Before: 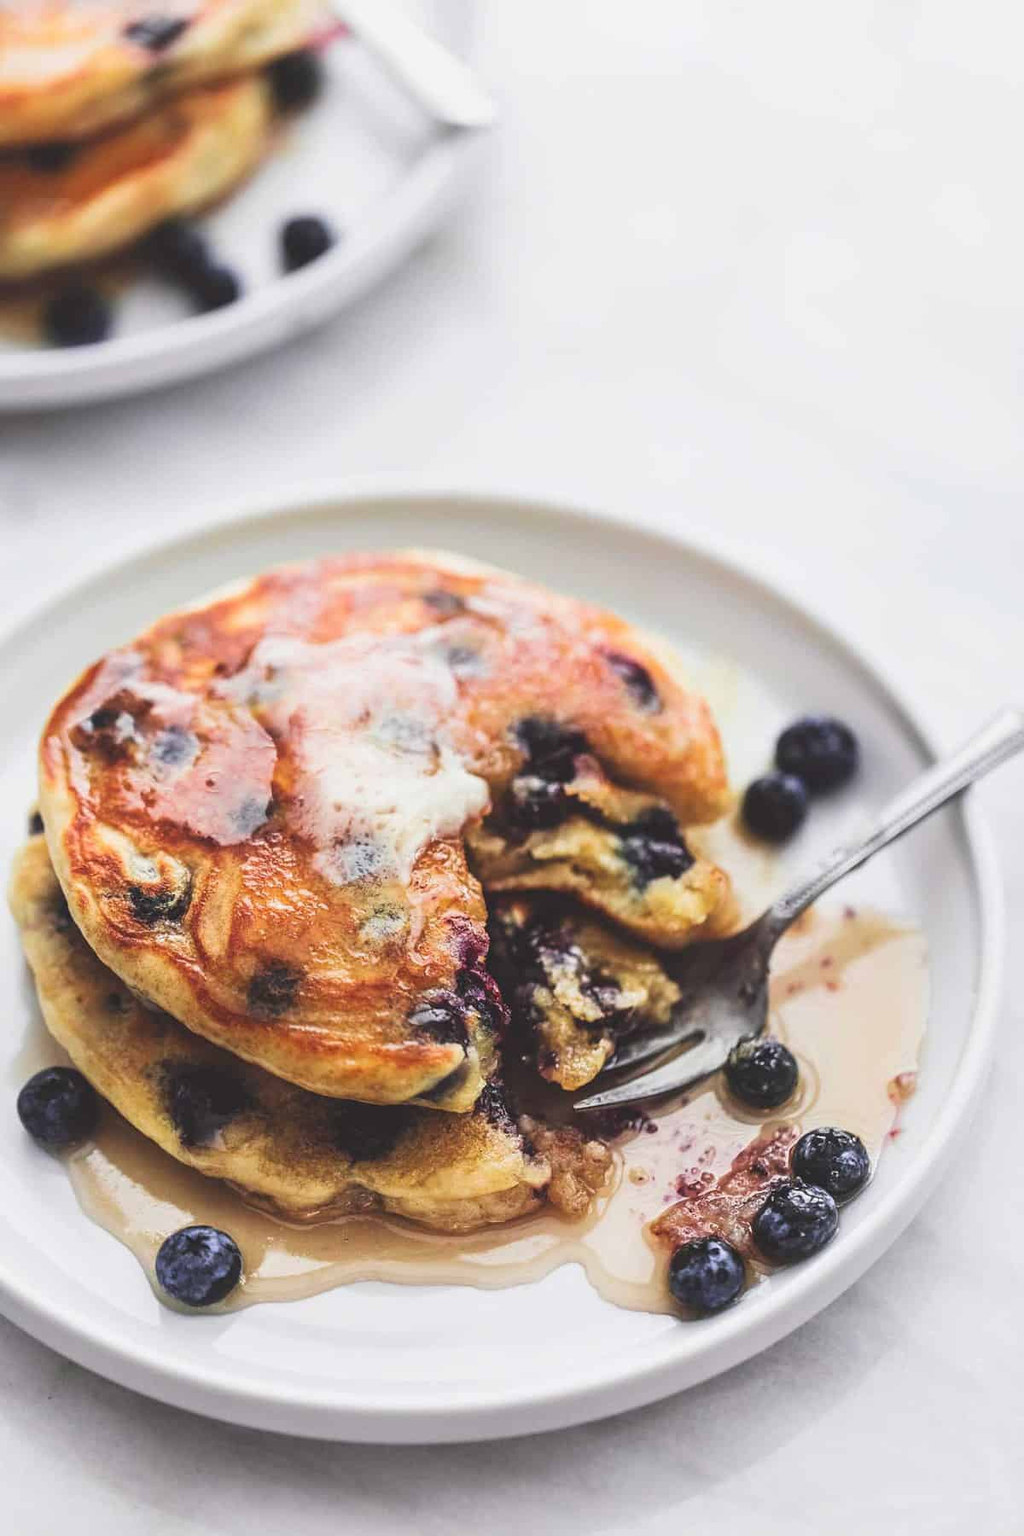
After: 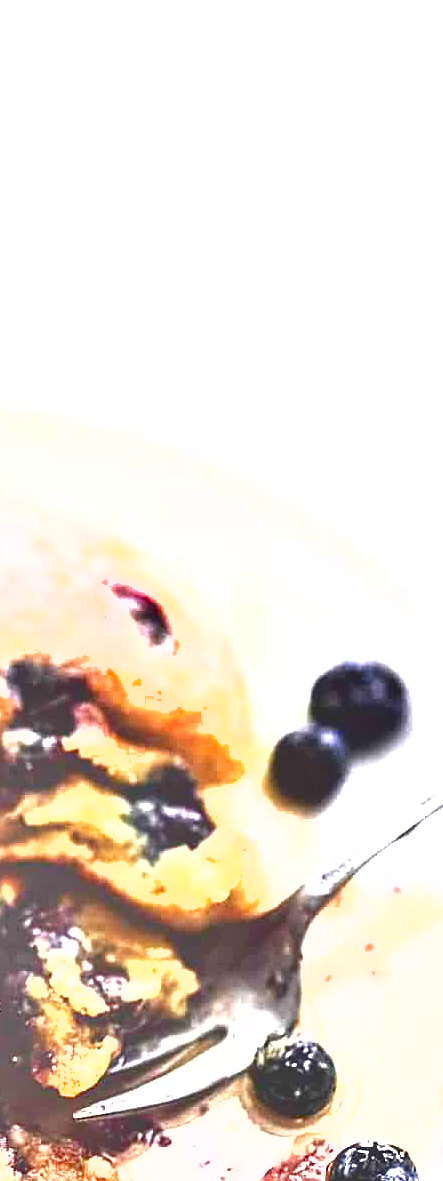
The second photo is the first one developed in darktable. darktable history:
shadows and highlights: low approximation 0.01, soften with gaussian
tone curve: curves: ch0 [(0, 0) (0.004, 0.008) (0.077, 0.156) (0.169, 0.29) (0.774, 0.774) (1, 1)], color space Lab, linked channels, preserve colors none
sharpen: on, module defaults
crop and rotate: left 49.936%, top 10.094%, right 13.136%, bottom 24.256%
exposure: black level correction 0.001, exposure 1.822 EV, compensate exposure bias true, compensate highlight preservation false
